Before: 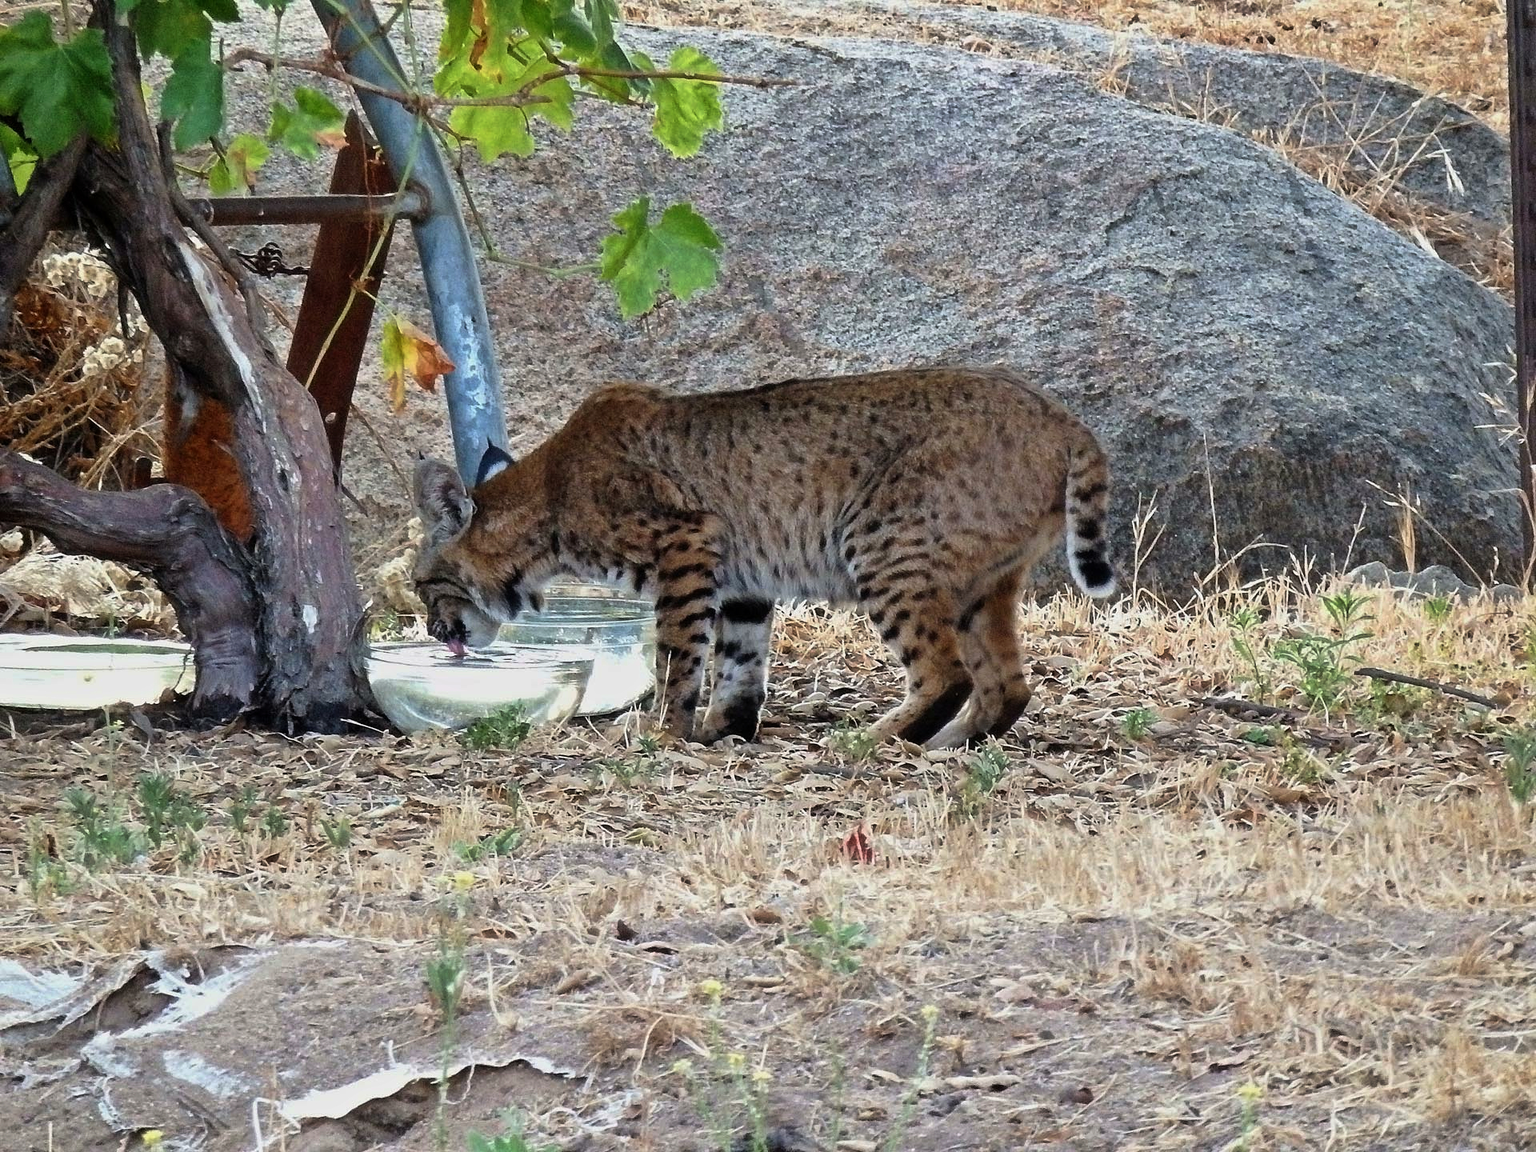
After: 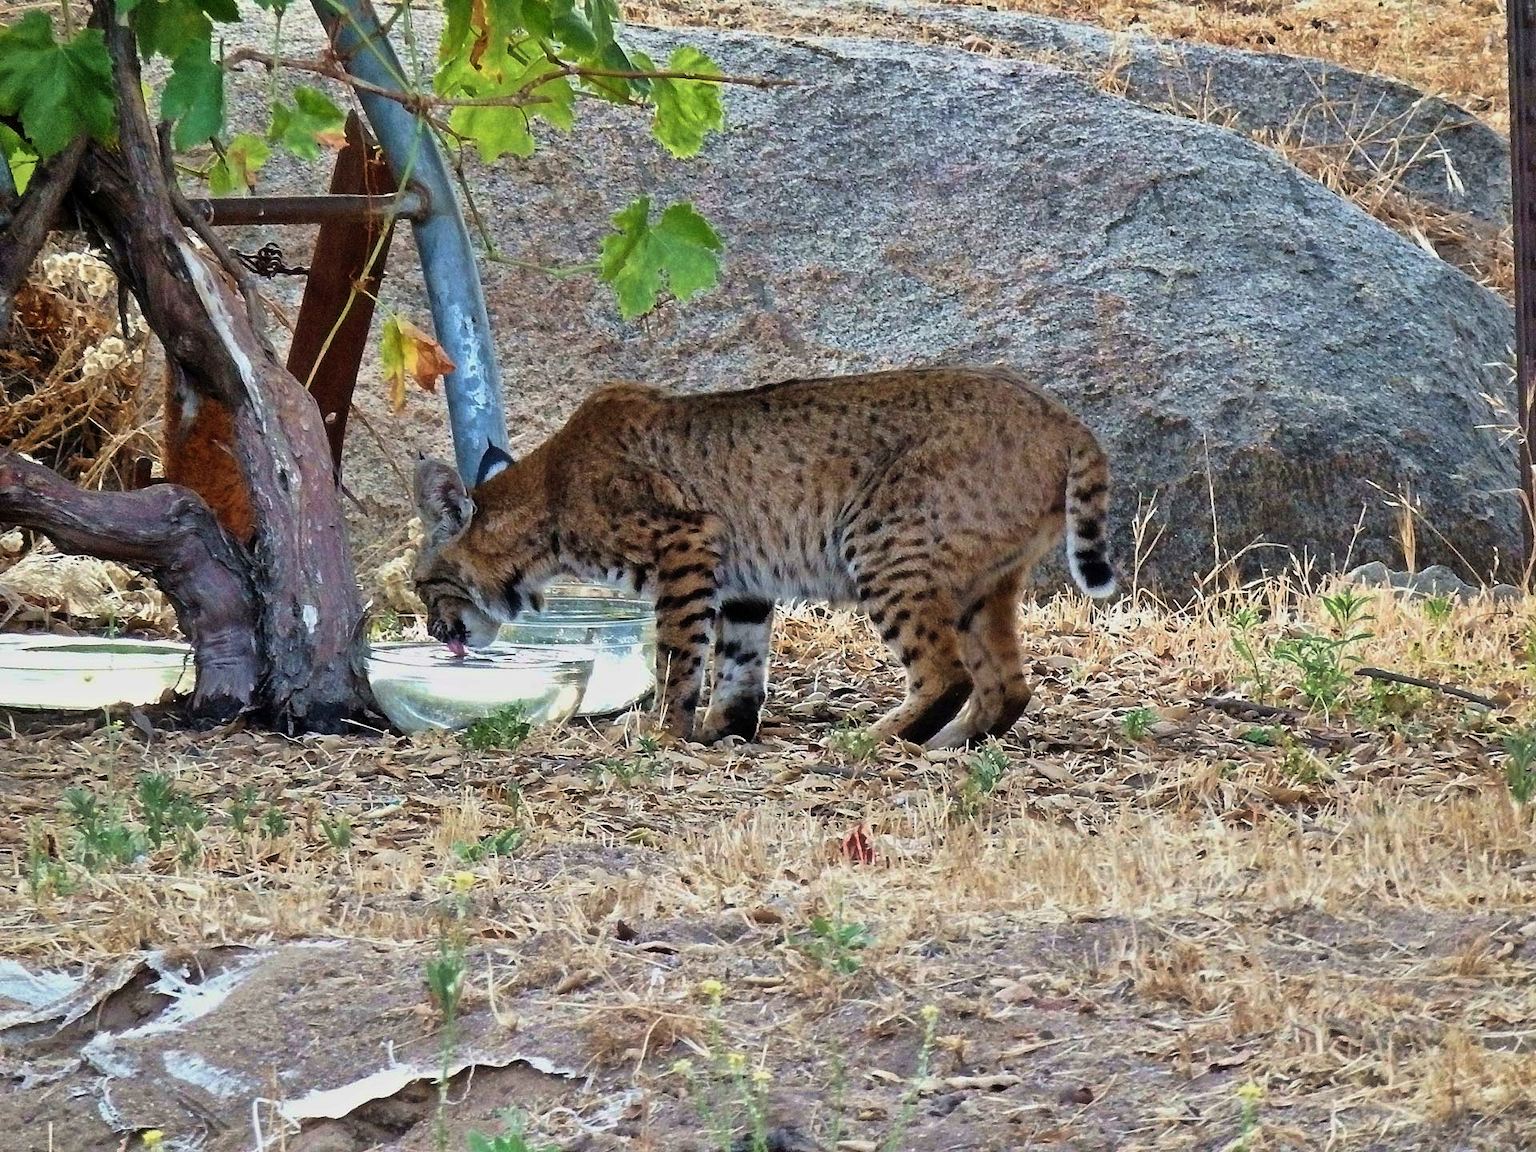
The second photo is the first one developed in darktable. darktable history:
velvia: on, module defaults
shadows and highlights: low approximation 0.01, soften with gaussian
